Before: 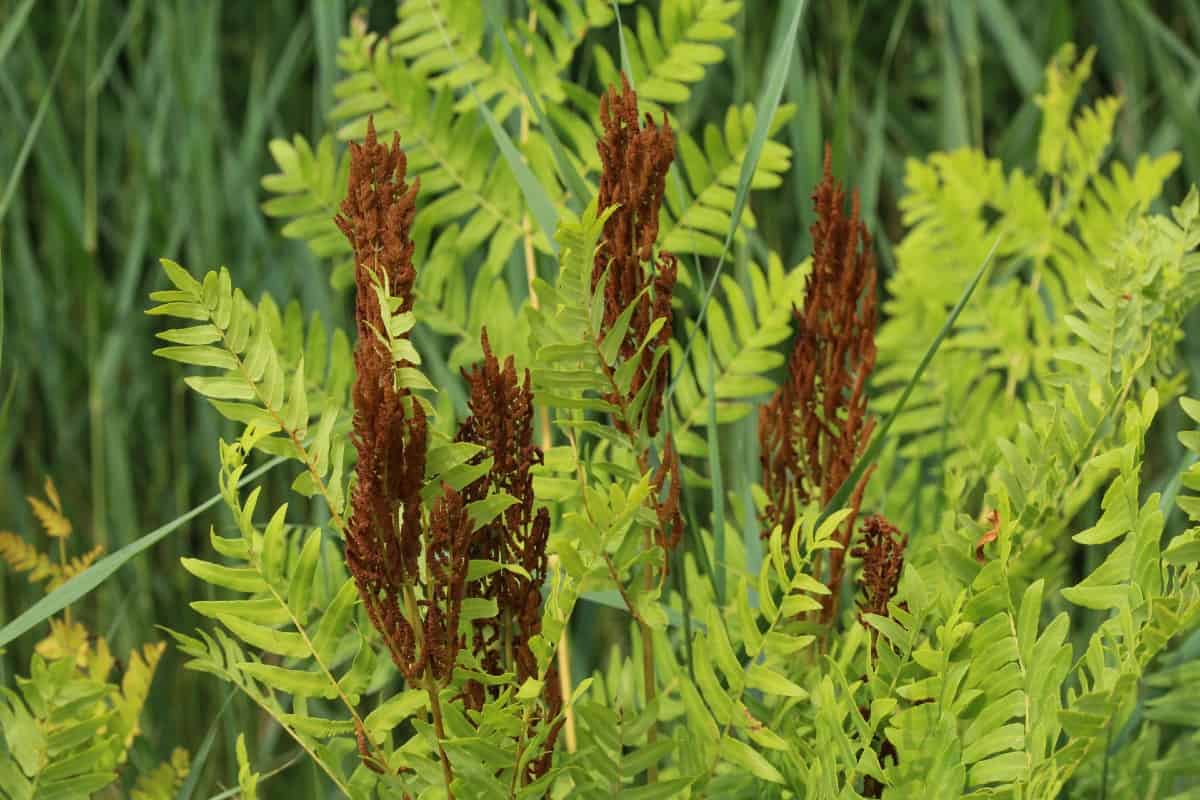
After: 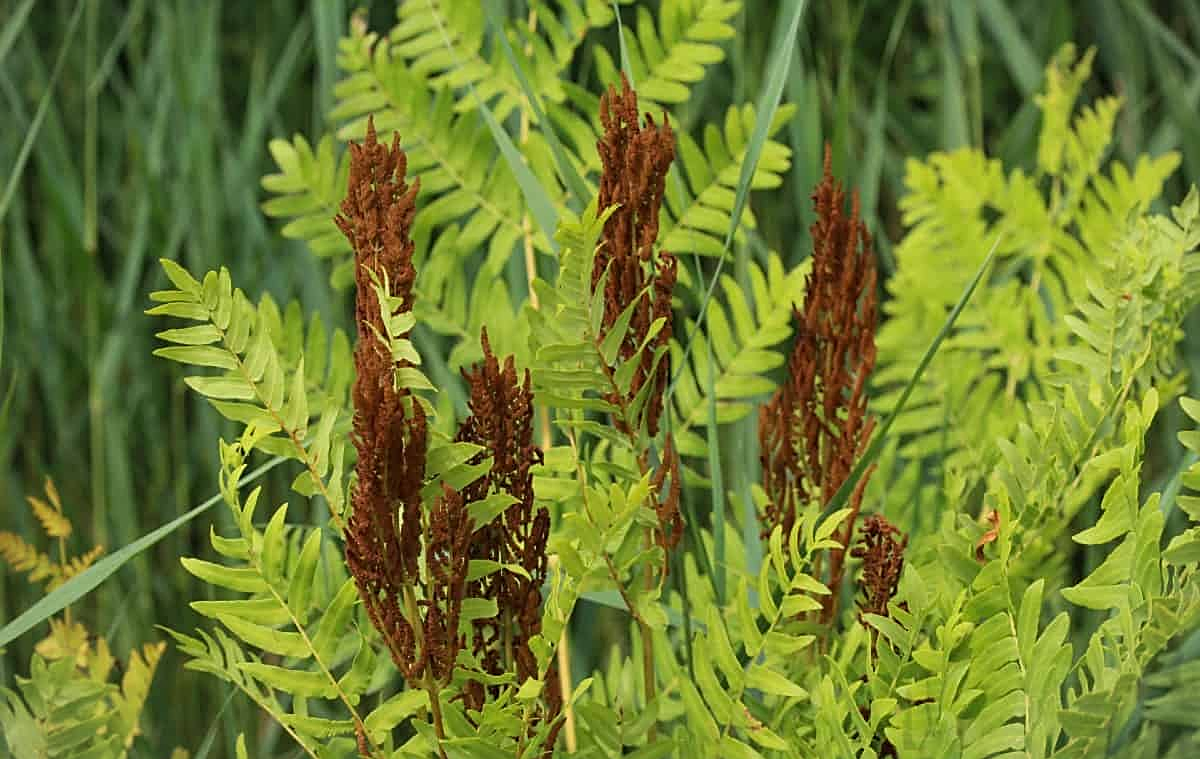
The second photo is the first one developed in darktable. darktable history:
vignetting: fall-off start 99.6%, brightness -0.177, saturation -0.29, center (-0.013, 0), width/height ratio 1.309, unbound false
sharpen: on, module defaults
crop and rotate: top 0.004%, bottom 5.055%
